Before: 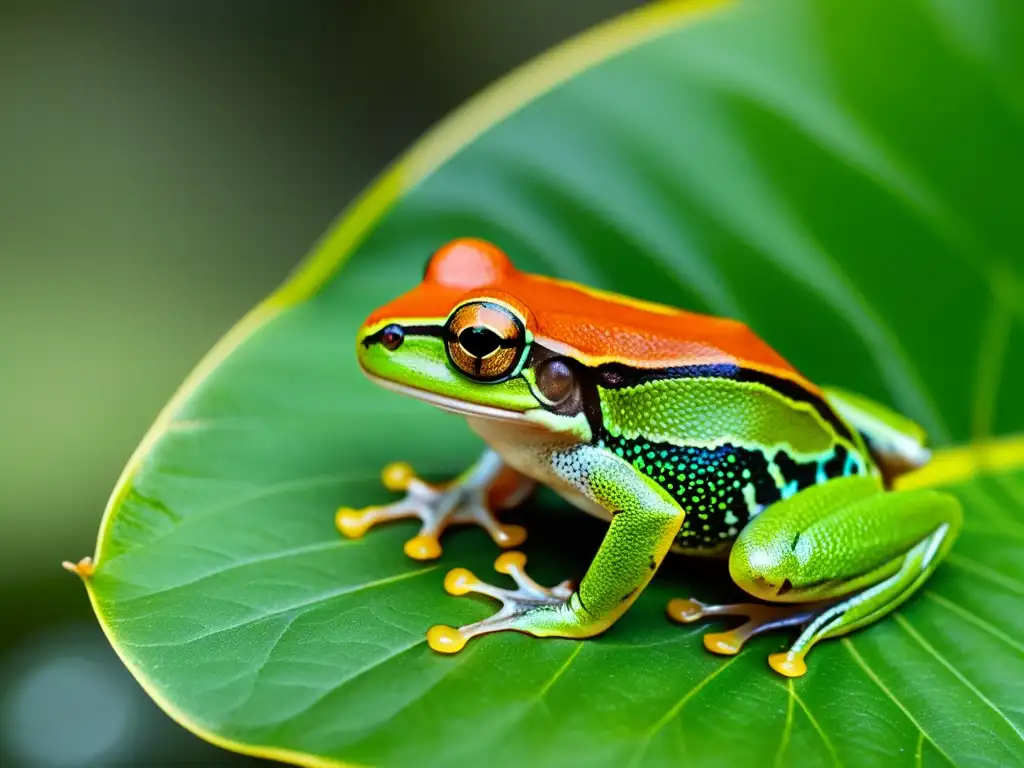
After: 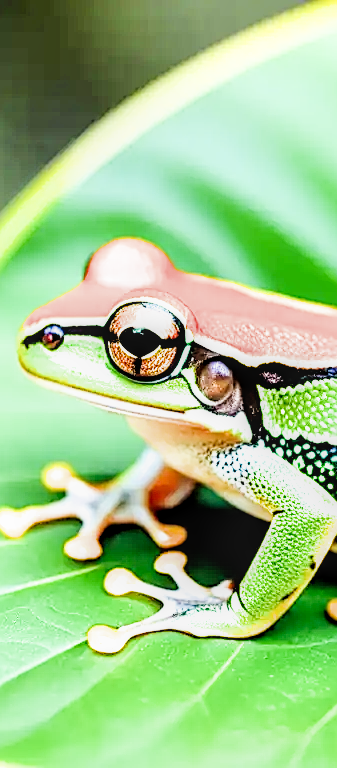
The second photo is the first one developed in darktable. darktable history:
crop: left 33.289%, right 33.723%
sharpen: on, module defaults
local contrast: highlights 43%, shadows 60%, detail 138%, midtone range 0.51
exposure: exposure 2.244 EV, compensate highlight preservation false
filmic rgb: black relative exposure -5.06 EV, white relative exposure 3.98 EV, hardness 2.89, contrast 1.297, highlights saturation mix -30.81%, iterations of high-quality reconstruction 0
tone curve: curves: ch0 [(0, 0.013) (0.036, 0.035) (0.274, 0.288) (0.504, 0.536) (0.844, 0.84) (1, 0.97)]; ch1 [(0, 0) (0.389, 0.403) (0.462, 0.48) (0.499, 0.5) (0.522, 0.534) (0.567, 0.588) (0.626, 0.645) (0.749, 0.781) (1, 1)]; ch2 [(0, 0) (0.457, 0.486) (0.5, 0.501) (0.533, 0.539) (0.599, 0.6) (0.704, 0.732) (1, 1)], preserve colors none
